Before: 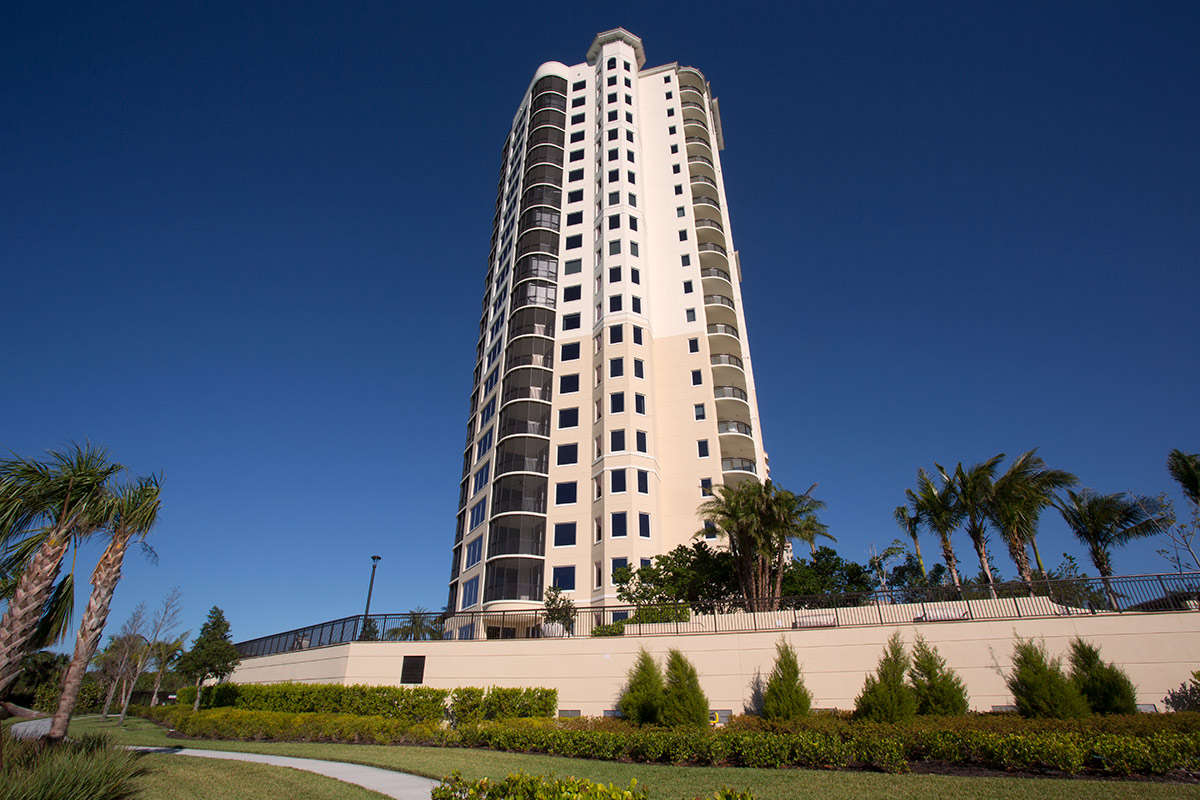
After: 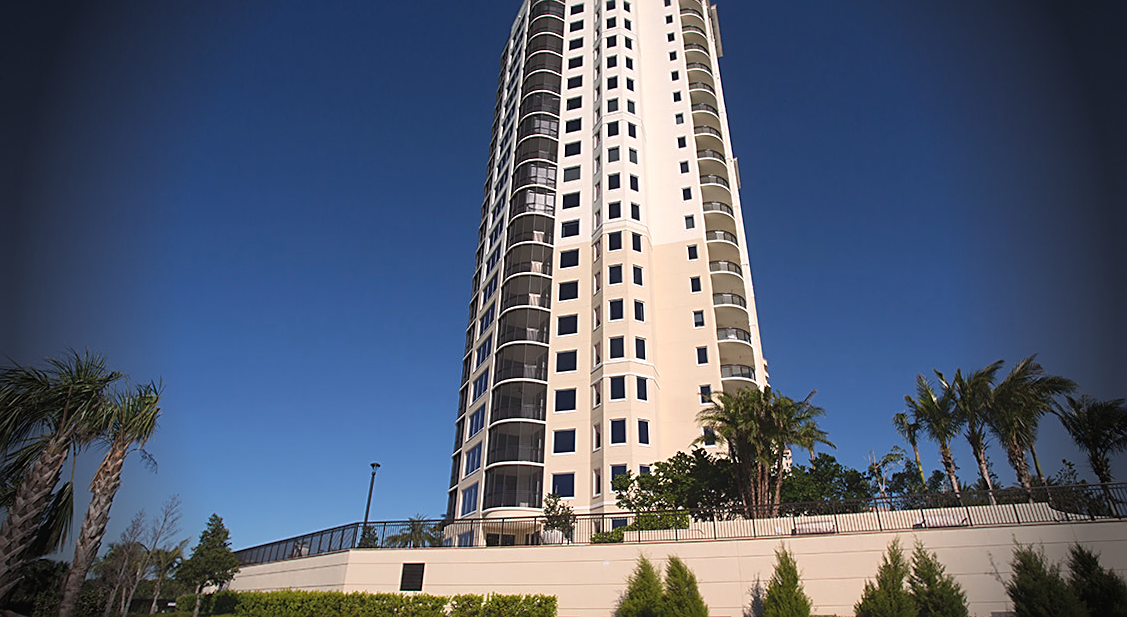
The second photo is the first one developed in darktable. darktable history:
vignetting: fall-off start 69.22%, fall-off radius 30.18%, brightness -0.726, saturation -0.478, width/height ratio 0.986, shape 0.861
sharpen: on, module defaults
crop and rotate: angle 0.085°, top 11.642%, right 5.825%, bottom 11.011%
exposure: black level correction -0.008, exposure 0.072 EV, compensate highlight preservation false
